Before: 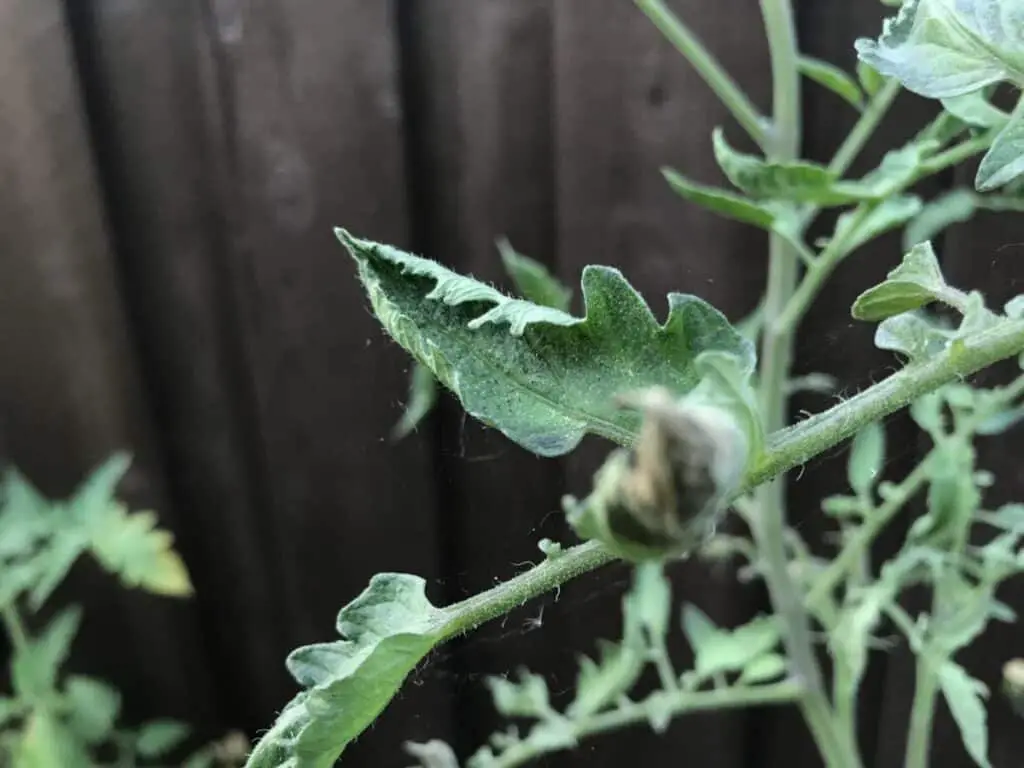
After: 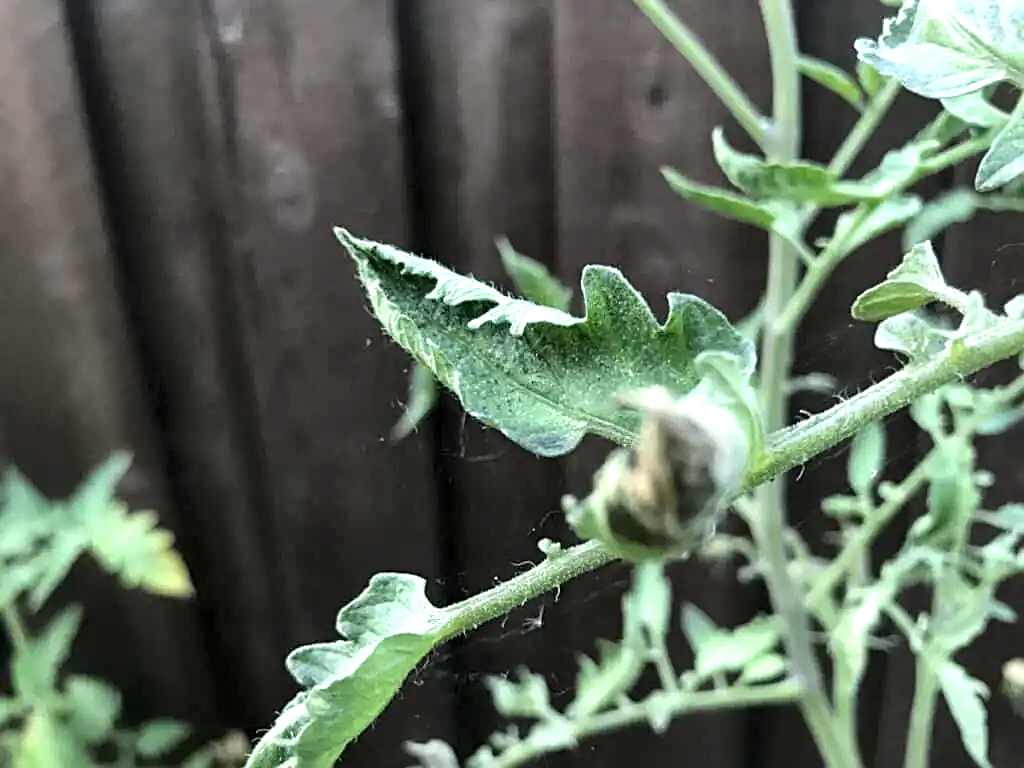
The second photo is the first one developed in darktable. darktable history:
local contrast: mode bilateral grid, contrast 19, coarseness 49, detail 159%, midtone range 0.2
exposure: exposure 0.603 EV, compensate highlight preservation false
sharpen: on, module defaults
